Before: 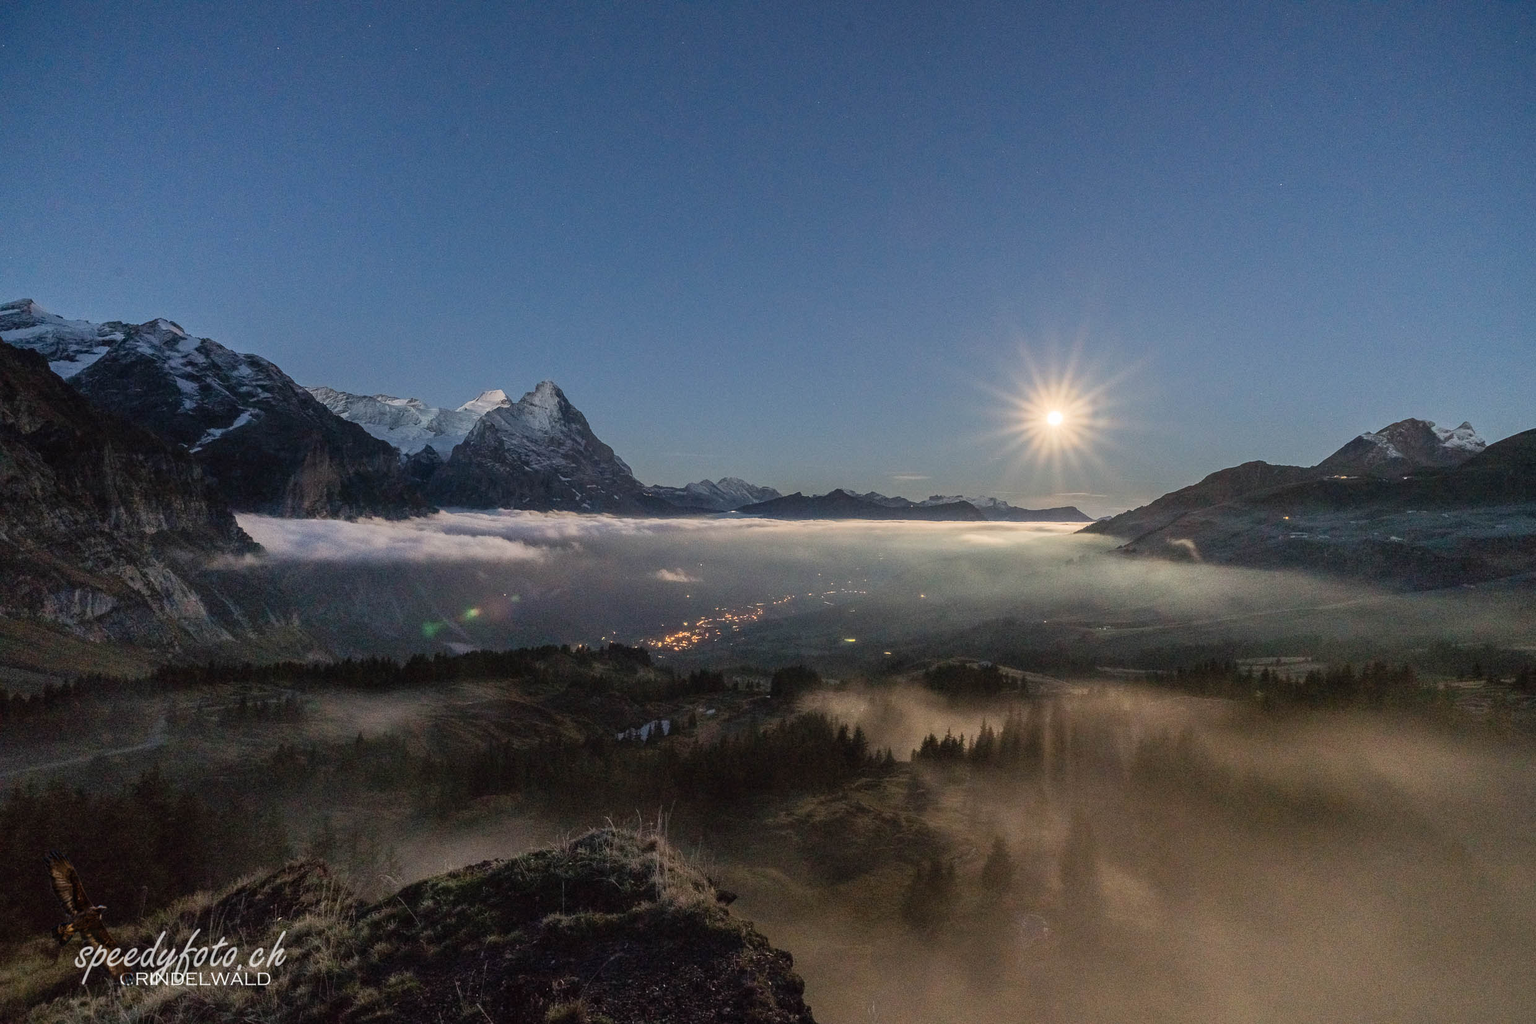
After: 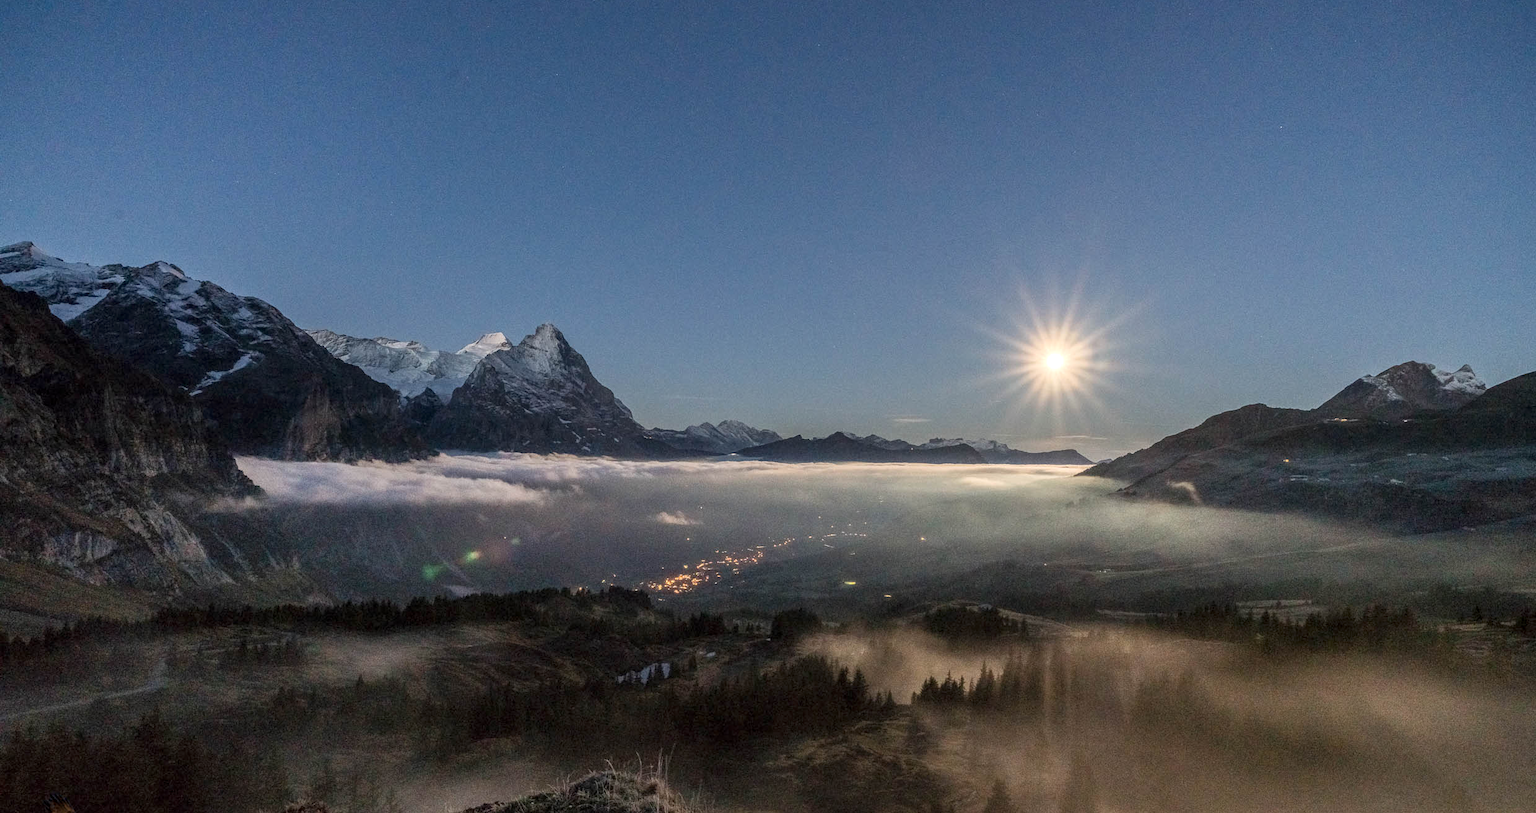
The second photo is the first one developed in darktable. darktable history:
crop and rotate: top 5.667%, bottom 14.937%
local contrast: on, module defaults
